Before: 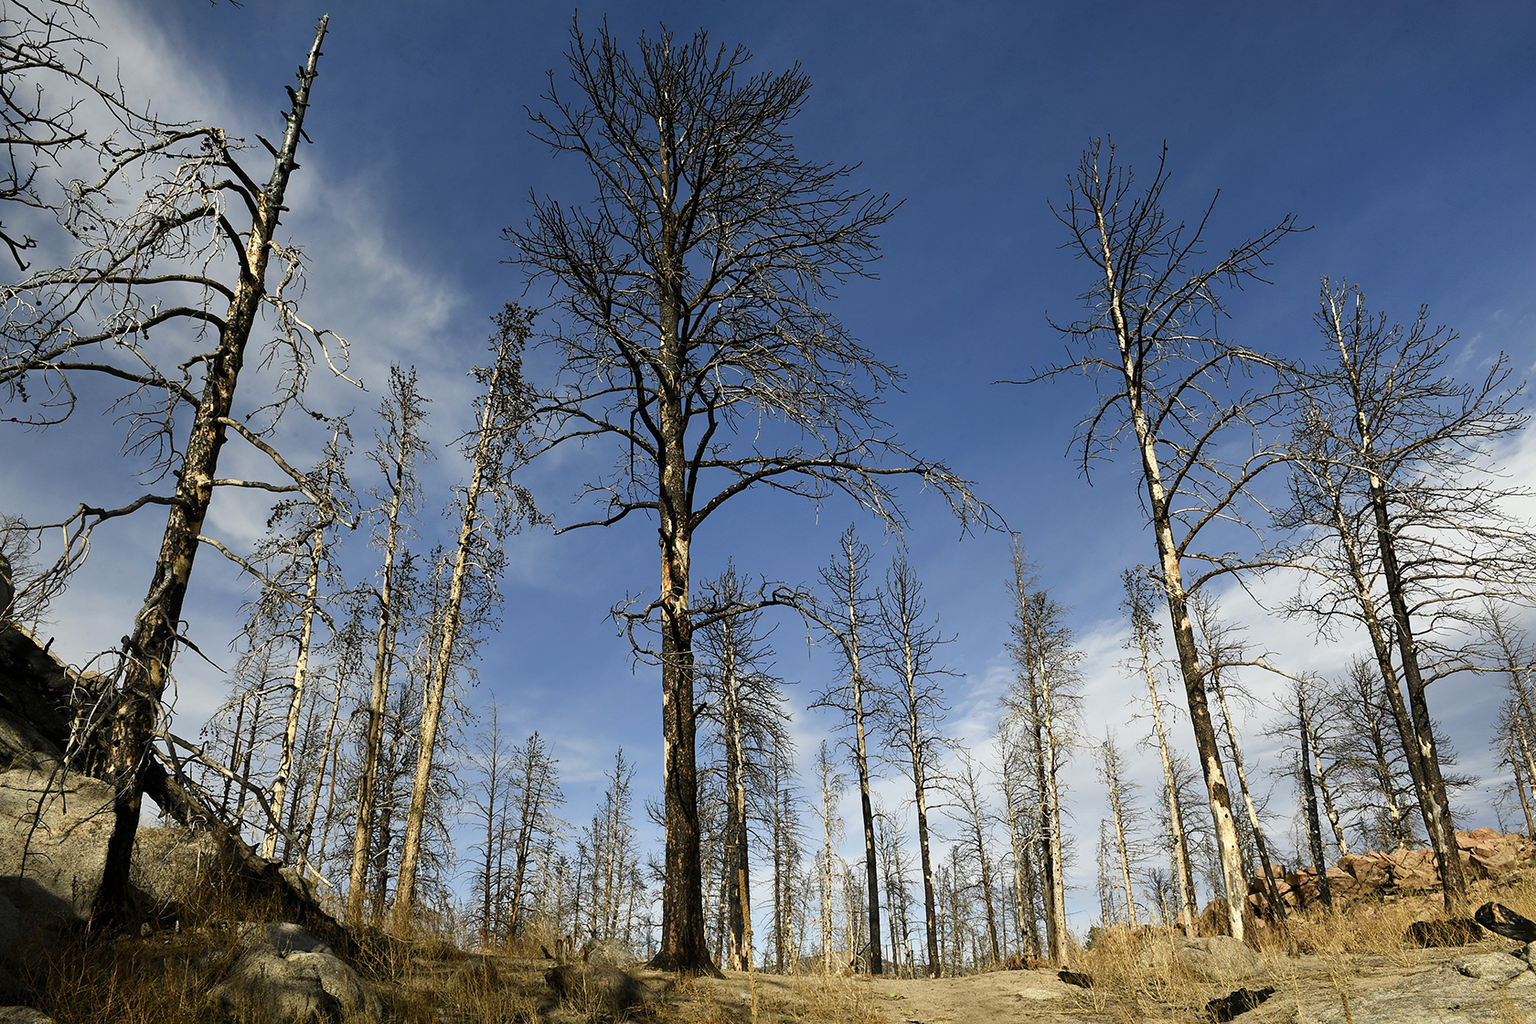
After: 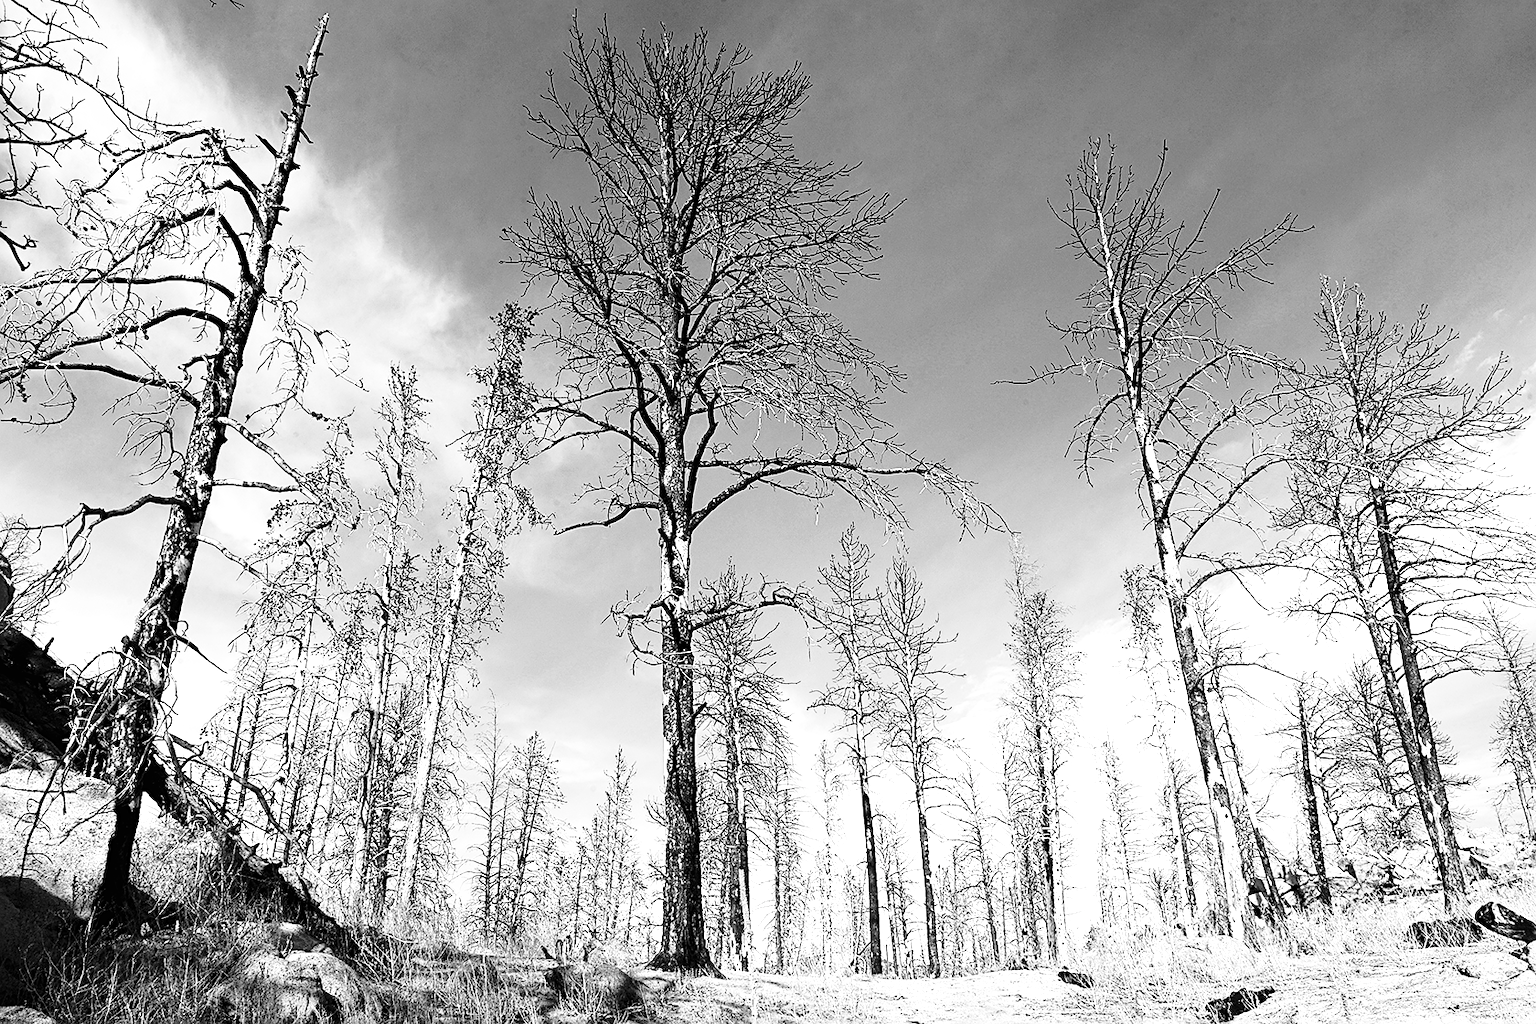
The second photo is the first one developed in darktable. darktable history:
exposure: black level correction 0, exposure 1.2 EV, compensate exposure bias true, compensate highlight preservation false
color calibration: output gray [0.714, 0.278, 0, 0], illuminant same as pipeline (D50), adaptation none (bypass)
base curve: curves: ch0 [(0, 0) (0.028, 0.03) (0.121, 0.232) (0.46, 0.748) (0.859, 0.968) (1, 1)], preserve colors none
sharpen: amount 0.55
contrast brightness saturation: contrast 0.04, saturation 0.16
tone equalizer: on, module defaults
color balance rgb: linear chroma grading › global chroma 15%, perceptual saturation grading › global saturation 30%
